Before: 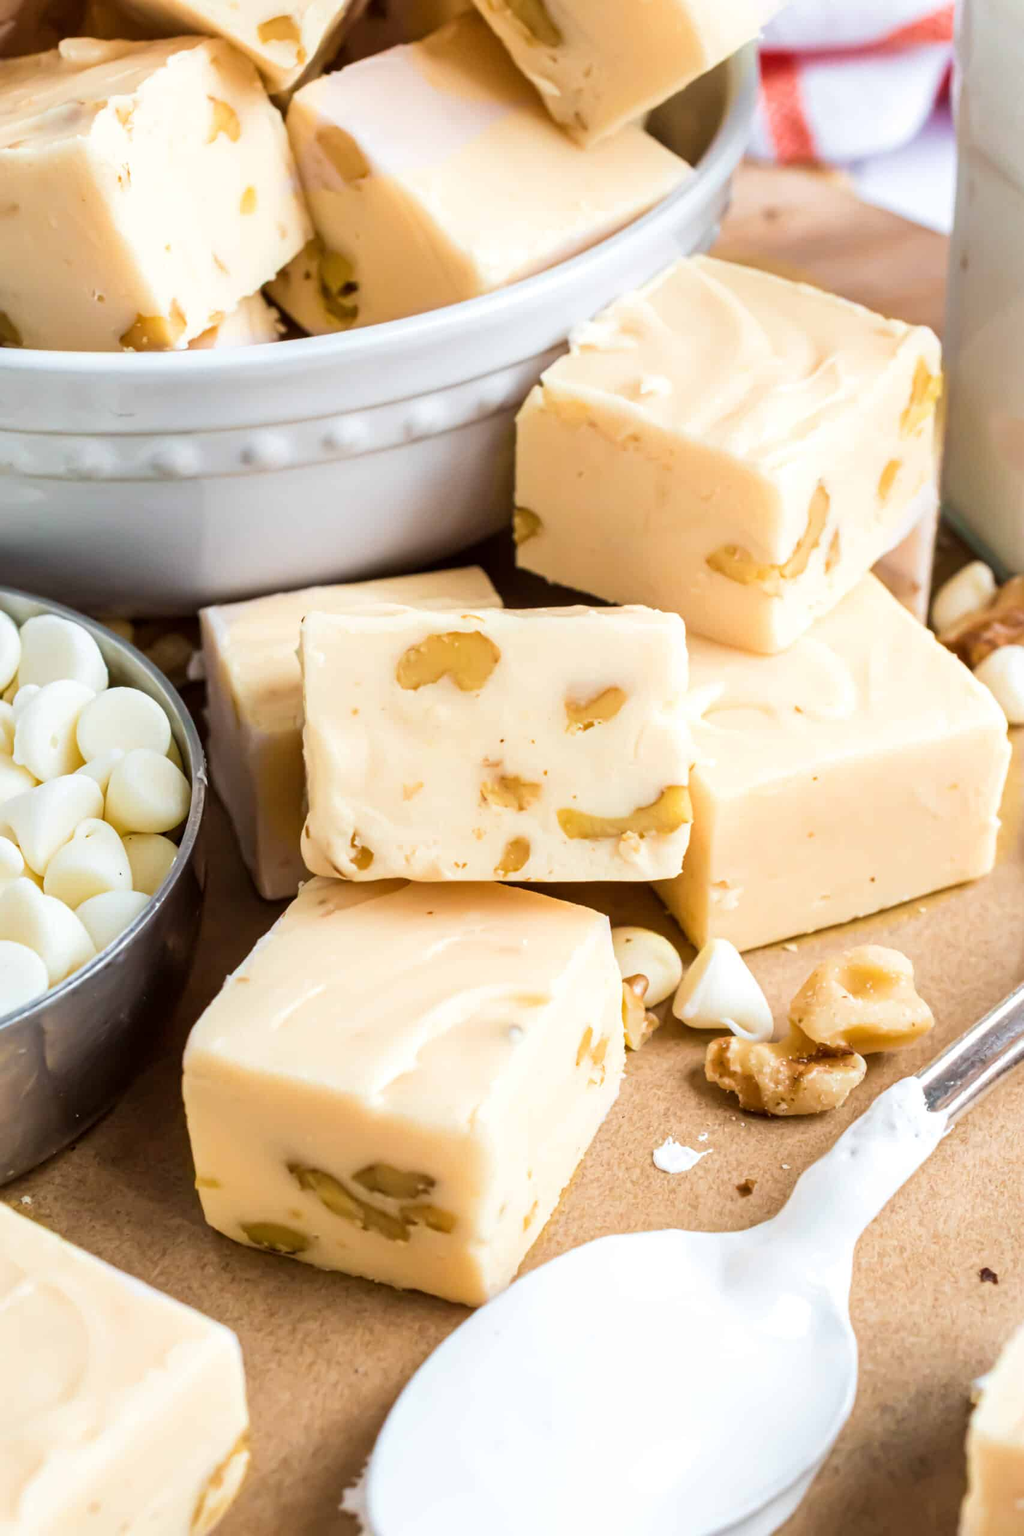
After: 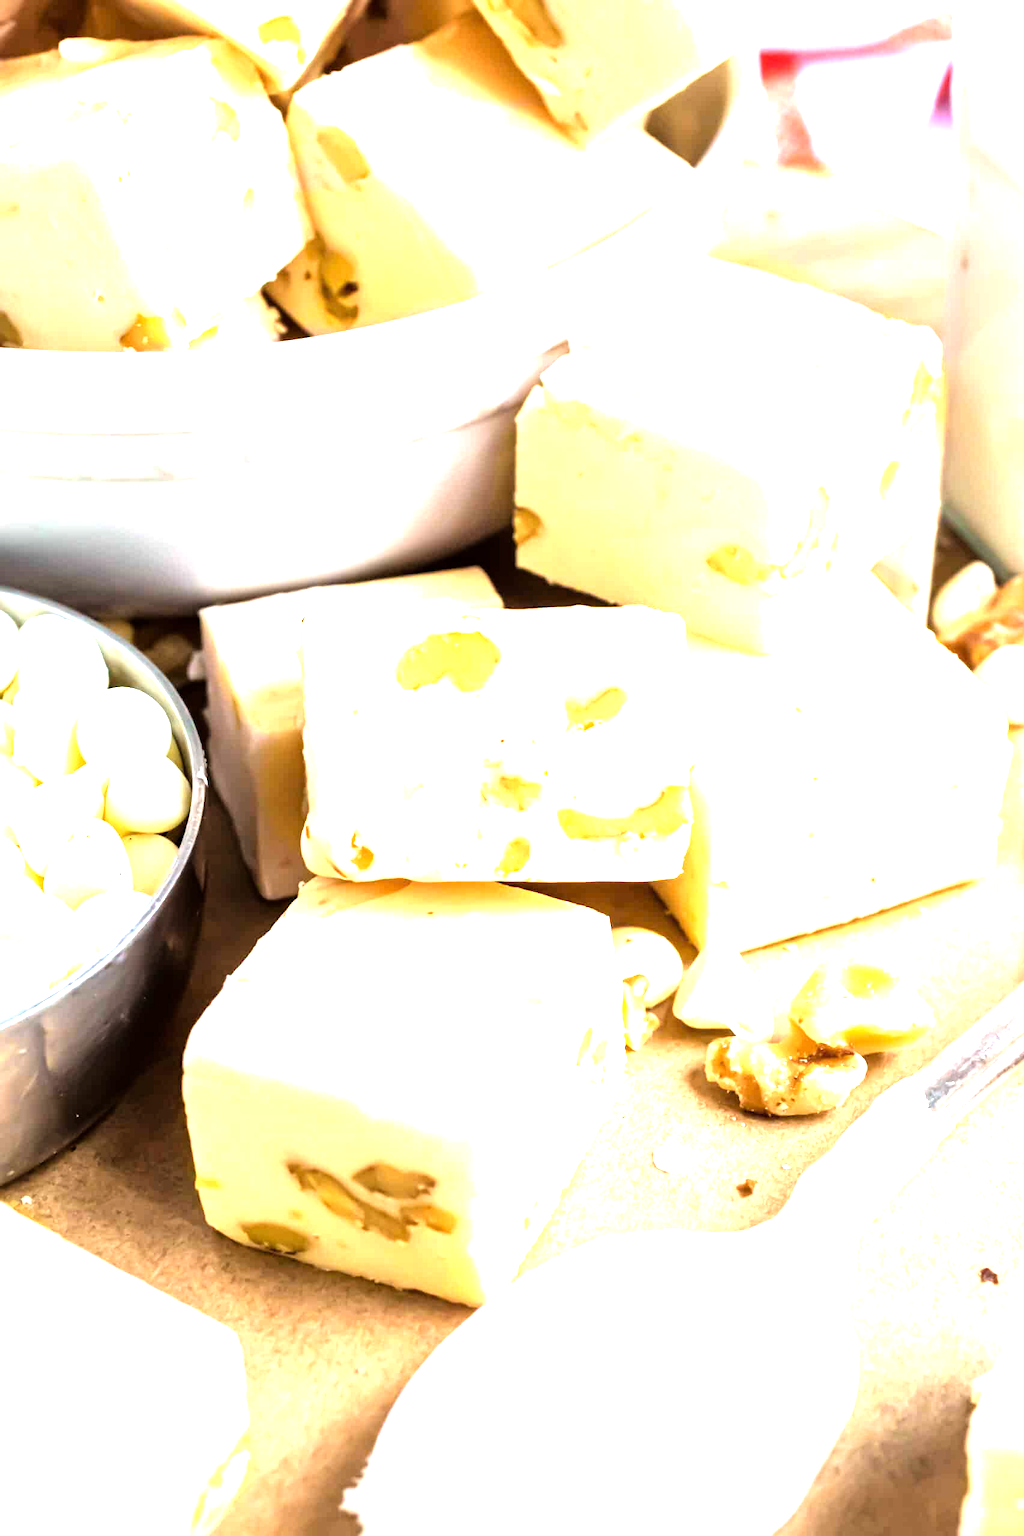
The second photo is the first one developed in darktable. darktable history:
exposure: exposure 0.64 EV, compensate exposure bias true, compensate highlight preservation false
tone equalizer: -8 EV -1.09 EV, -7 EV -1.04 EV, -6 EV -0.861 EV, -5 EV -0.54 EV, -3 EV 0.56 EV, -2 EV 0.888 EV, -1 EV 1.01 EV, +0 EV 1.07 EV
